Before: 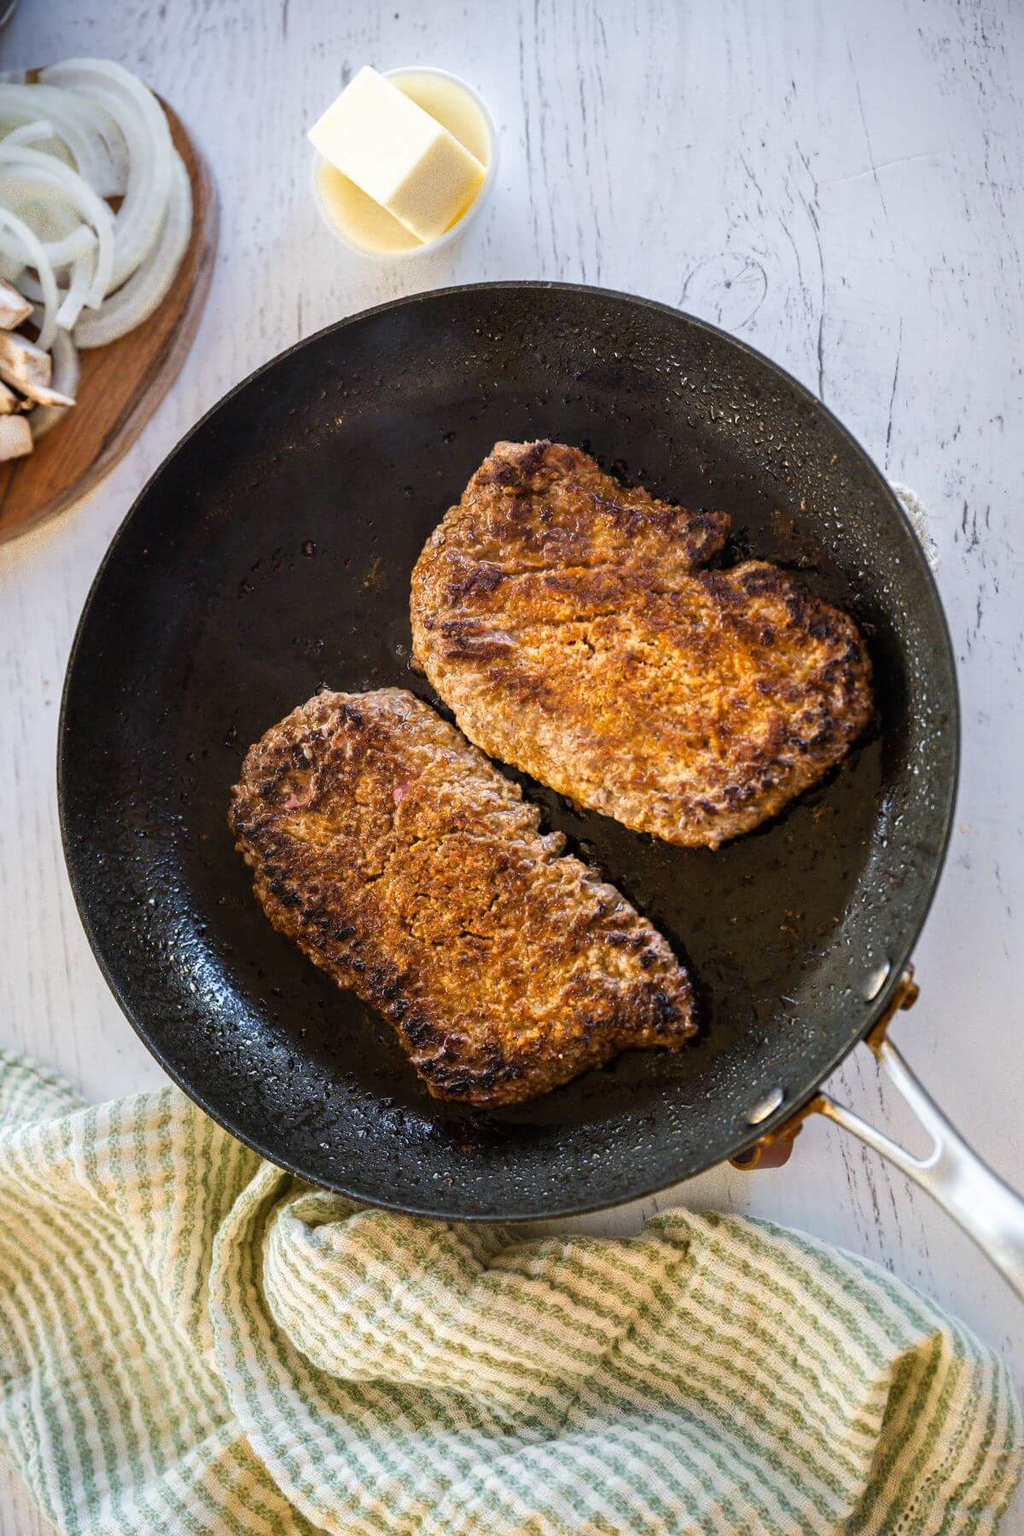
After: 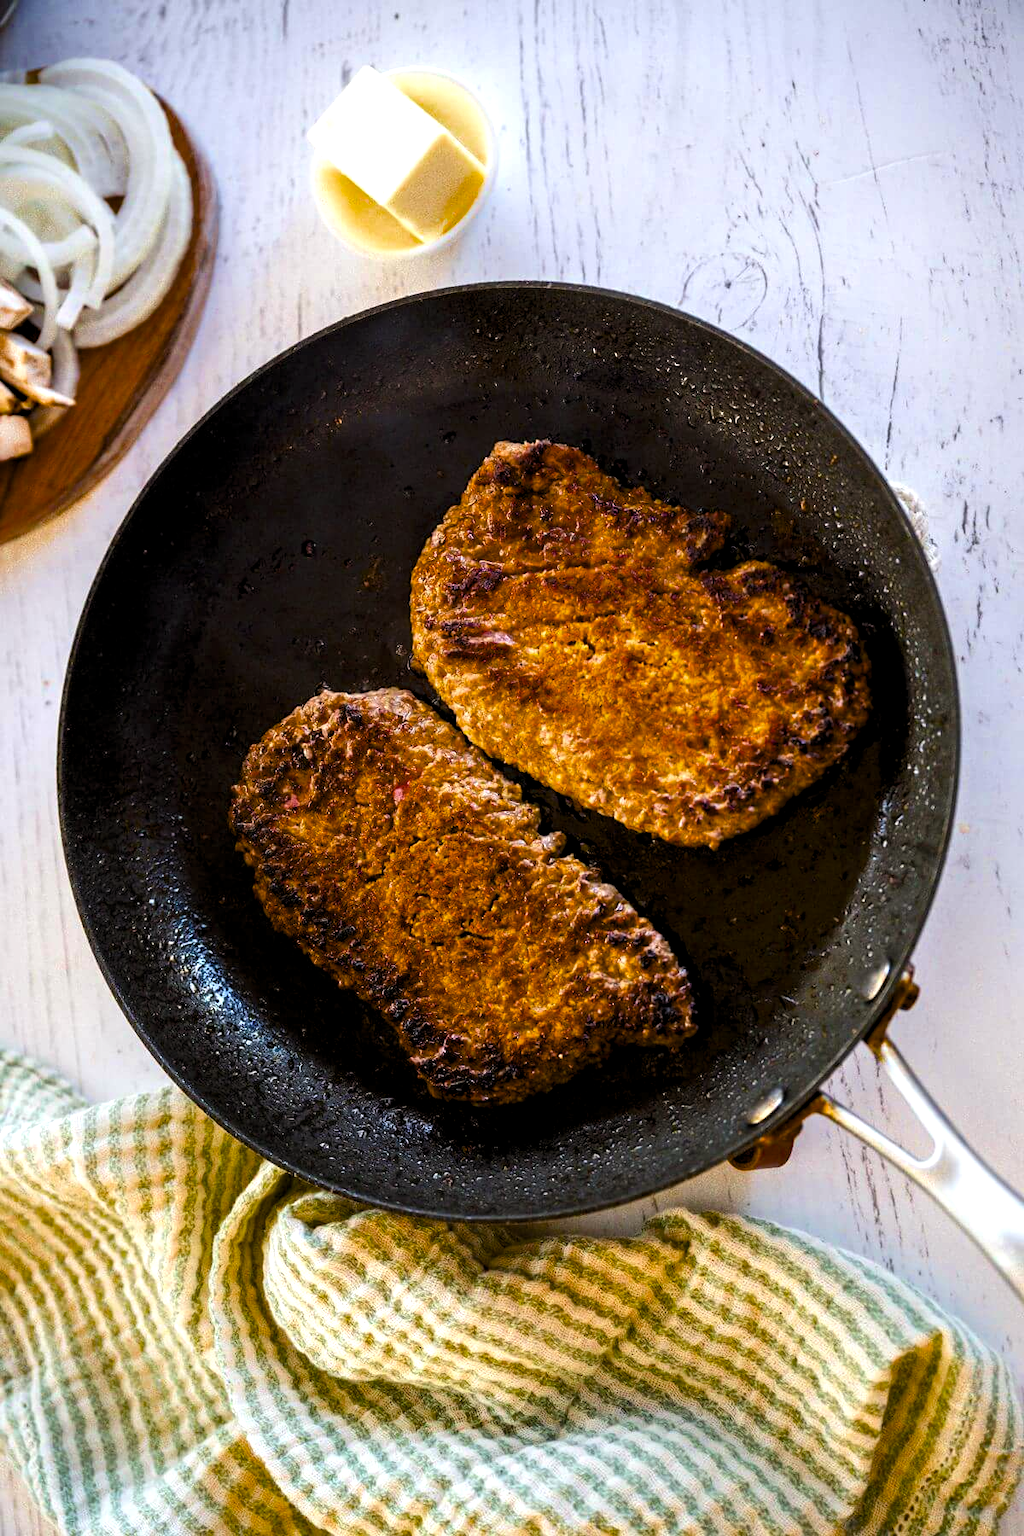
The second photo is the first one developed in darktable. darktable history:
levels: levels [0.052, 0.496, 0.908]
color balance rgb: power › chroma 0.307%, power › hue 24.94°, highlights gain › chroma 0.12%, highlights gain › hue 332.48°, perceptual saturation grading › global saturation 30.934%, global vibrance 16.296%, saturation formula JzAzBz (2021)
